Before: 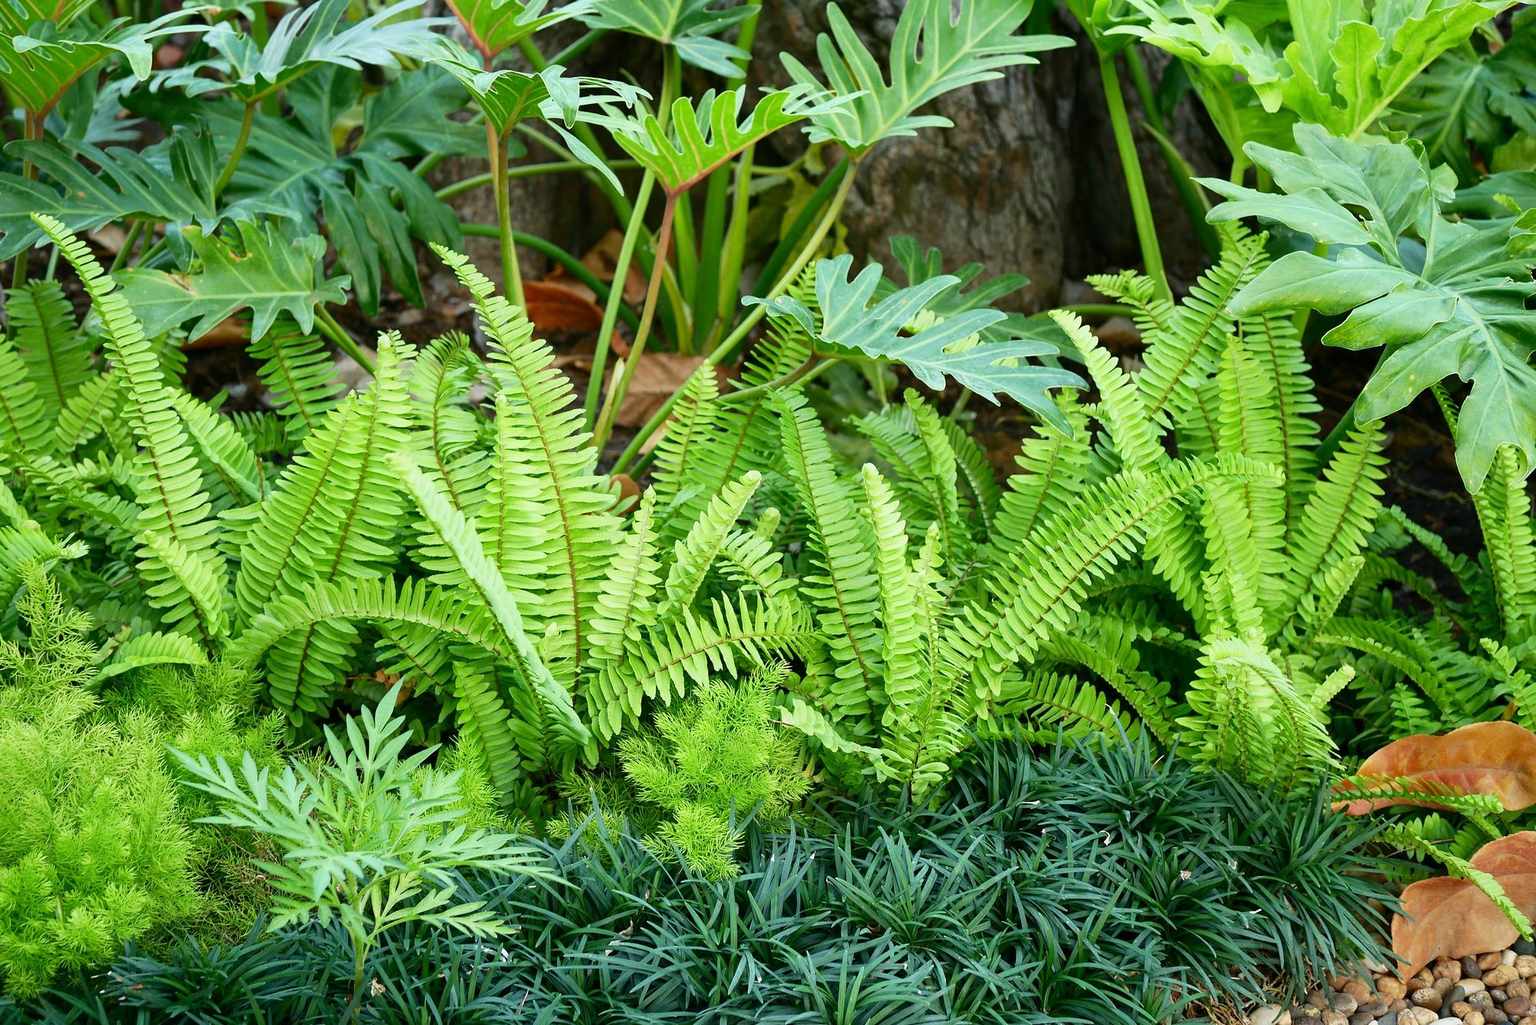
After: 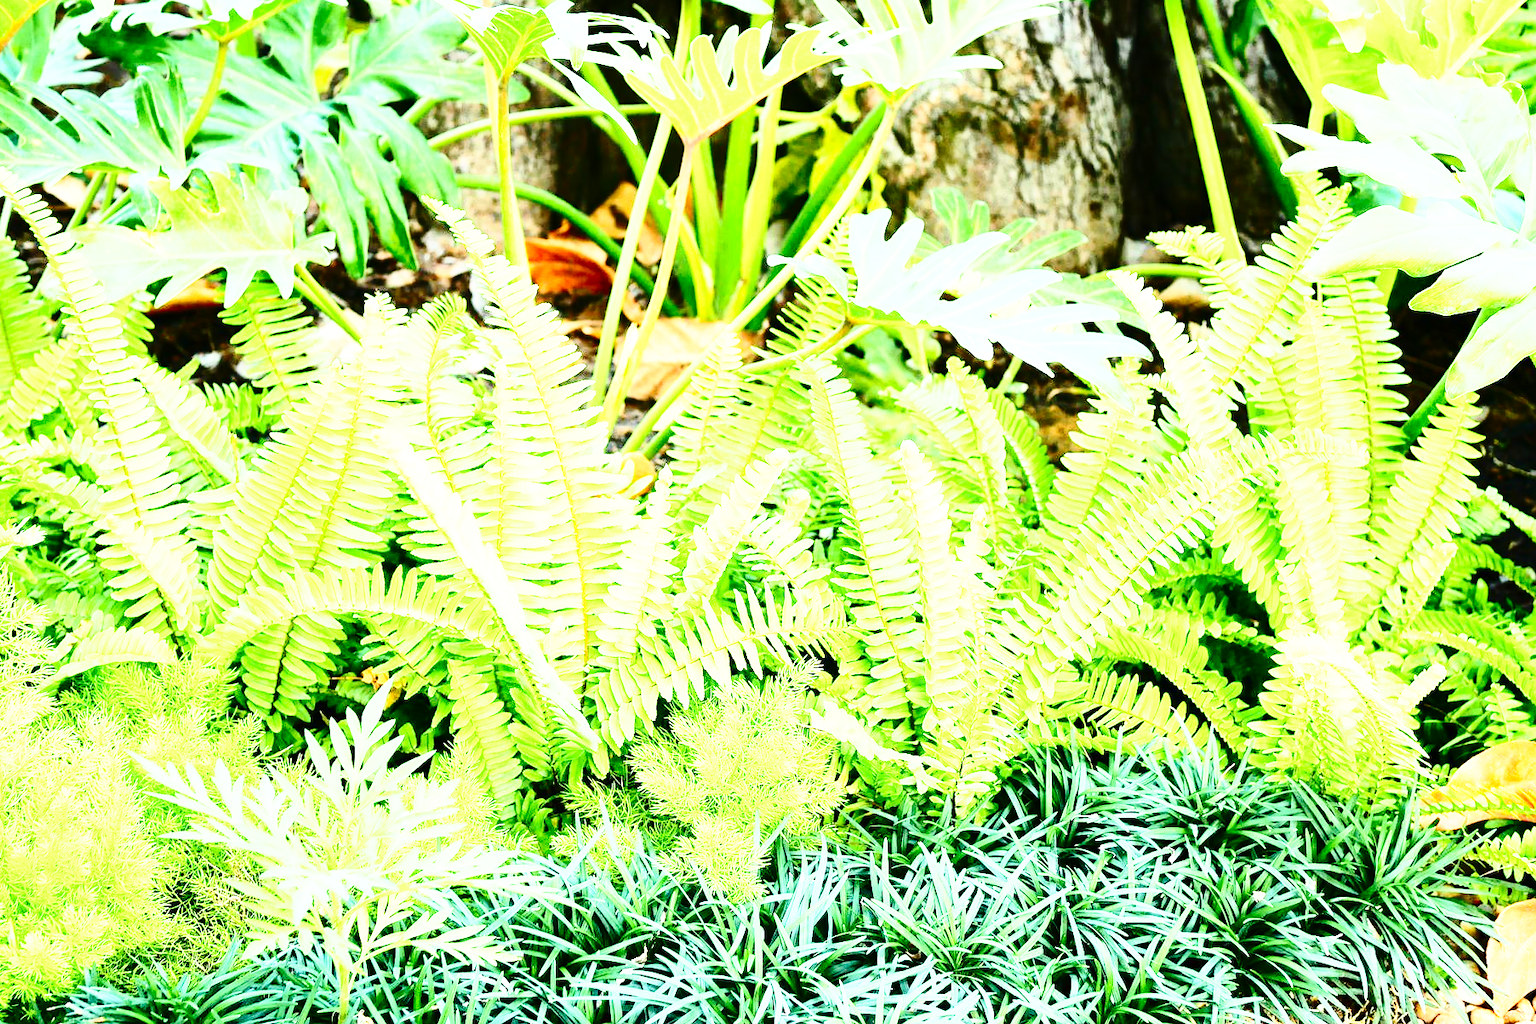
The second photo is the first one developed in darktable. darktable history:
crop: left 3.2%, top 6.414%, right 6.451%, bottom 3.25%
contrast brightness saturation: contrast 0.373, brightness 0.099
base curve: curves: ch0 [(0, 0) (0.04, 0.03) (0.133, 0.232) (0.448, 0.748) (0.843, 0.968) (1, 1)], preserve colors none
tone equalizer: -8 EV -0.396 EV, -7 EV -0.424 EV, -6 EV -0.3 EV, -5 EV -0.259 EV, -3 EV 0.257 EV, -2 EV 0.351 EV, -1 EV 0.408 EV, +0 EV 0.406 EV
exposure: black level correction 0, exposure 1.284 EV, compensate highlight preservation false
